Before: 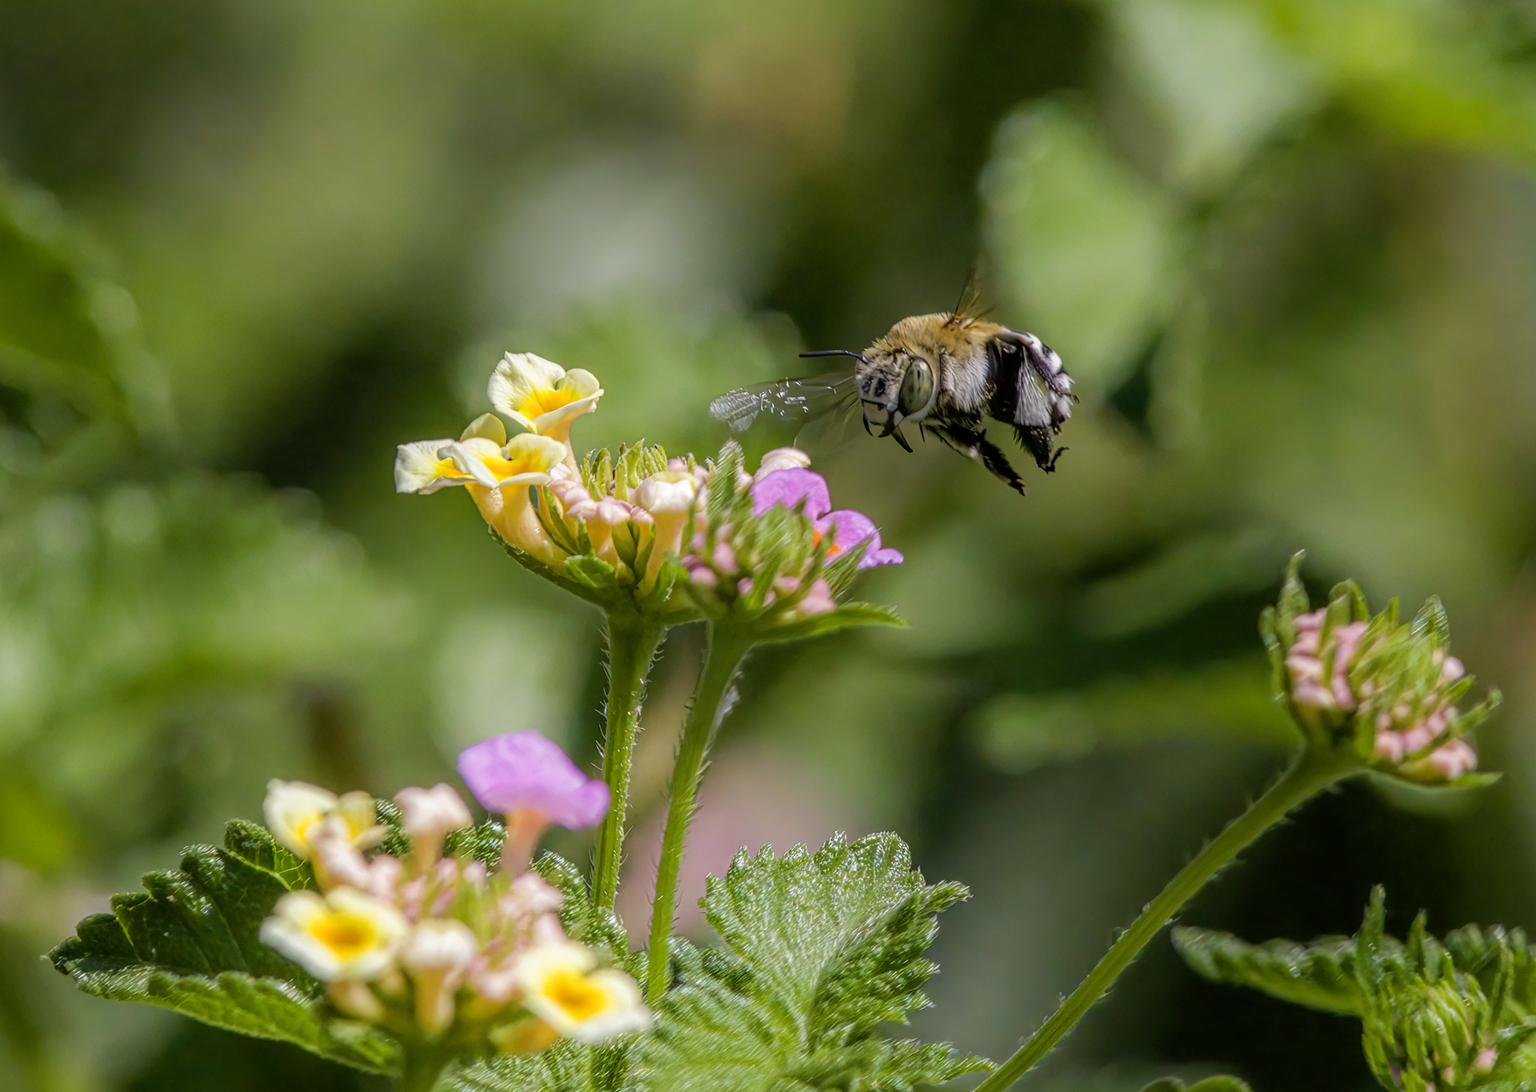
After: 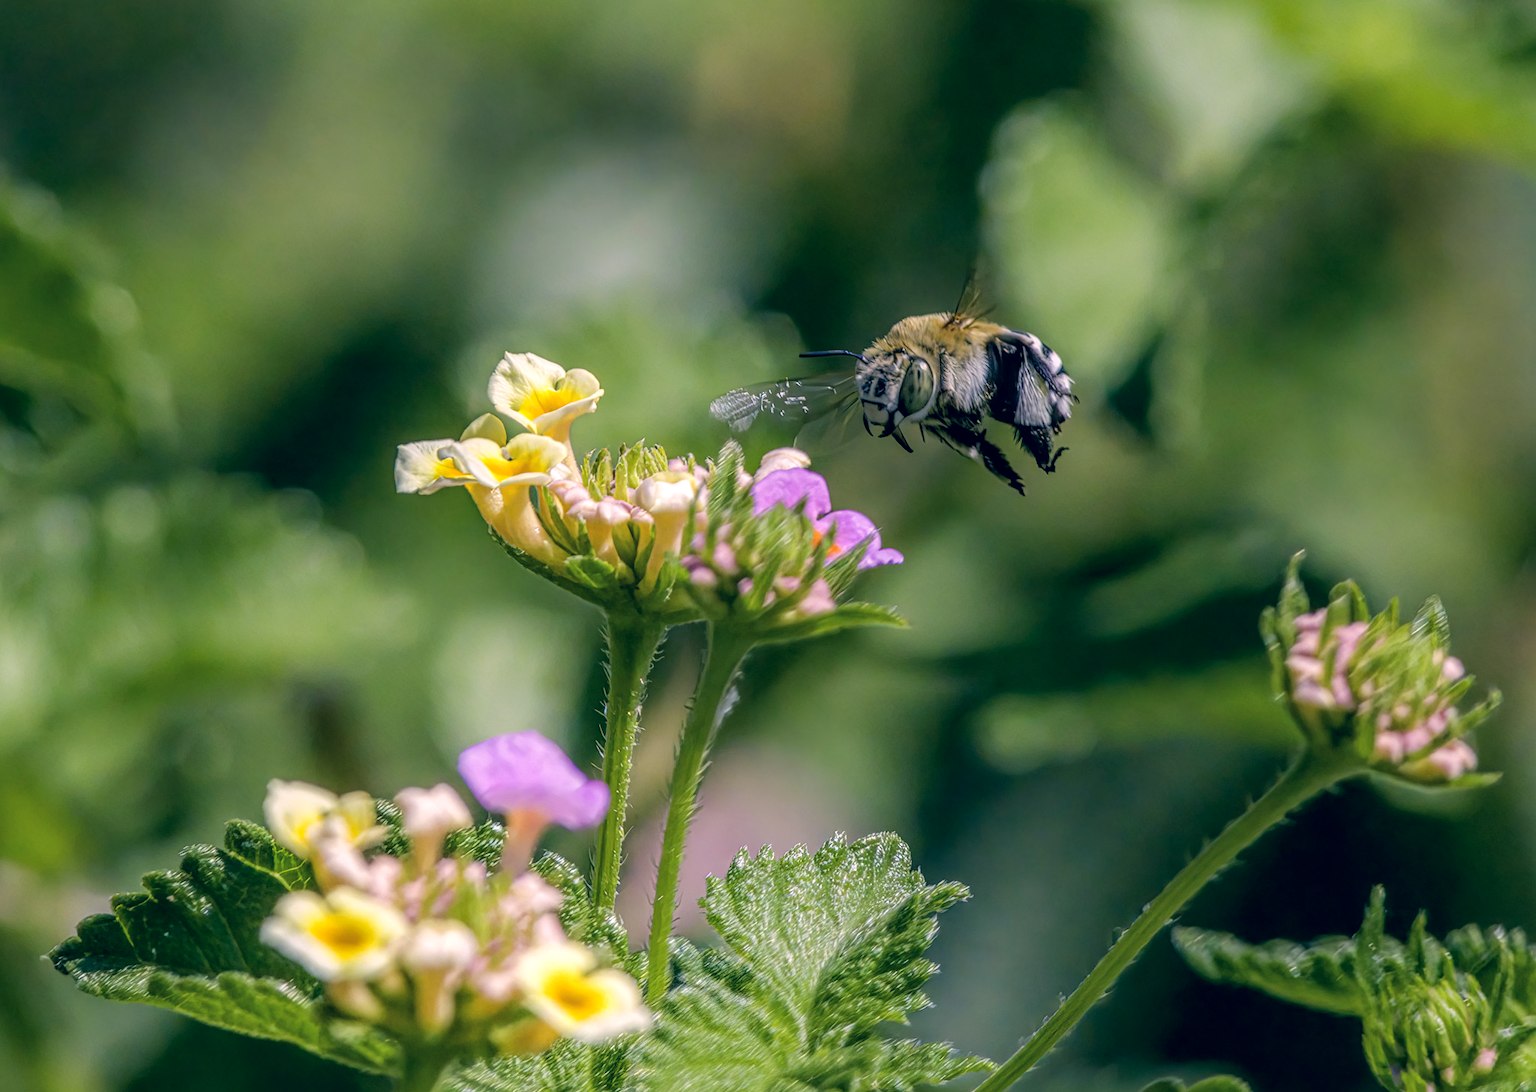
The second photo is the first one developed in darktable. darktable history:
color calibration: x 0.37, y 0.382, temperature 4310.31 K
color correction: highlights a* 10.28, highlights b* 14.82, shadows a* -10.25, shadows b* -15.02
local contrast: on, module defaults
